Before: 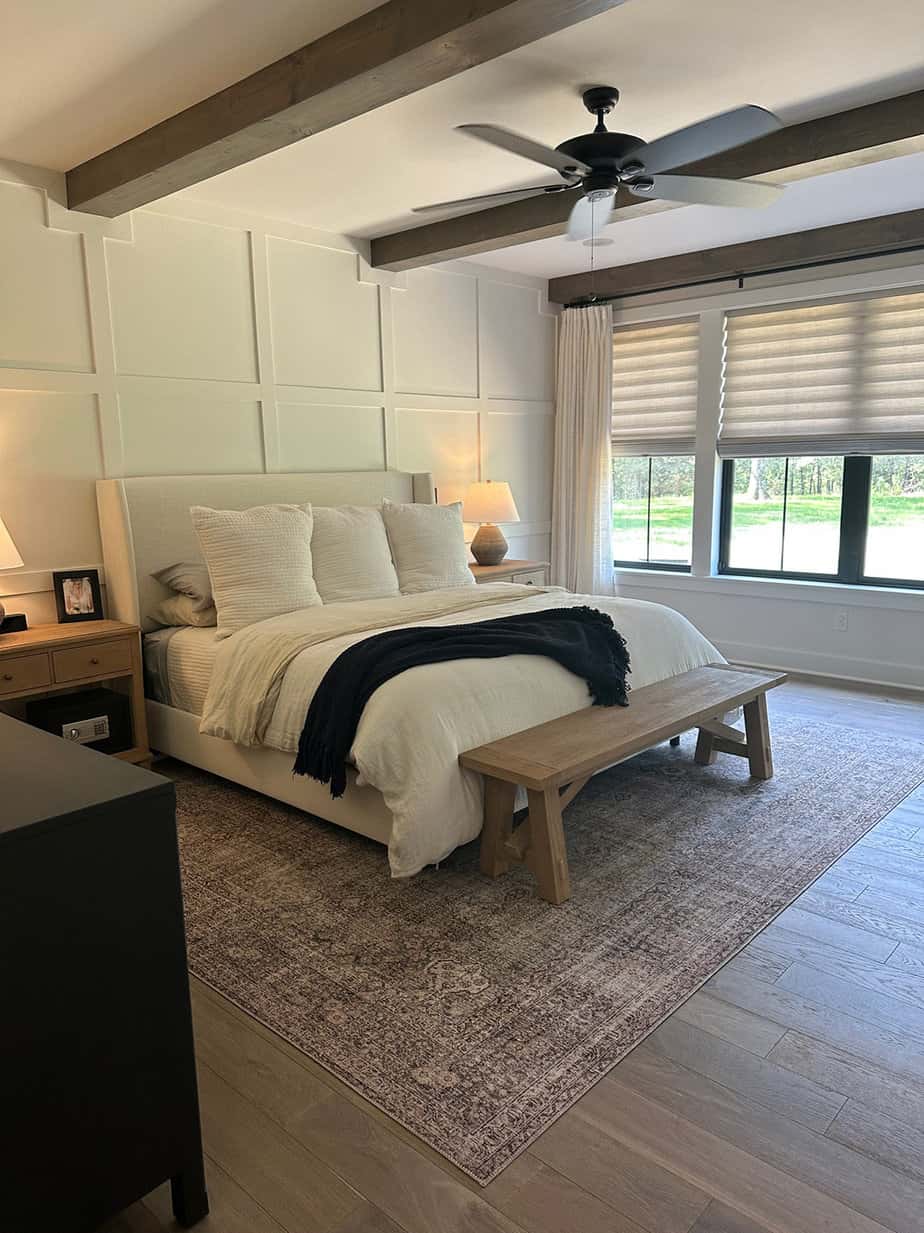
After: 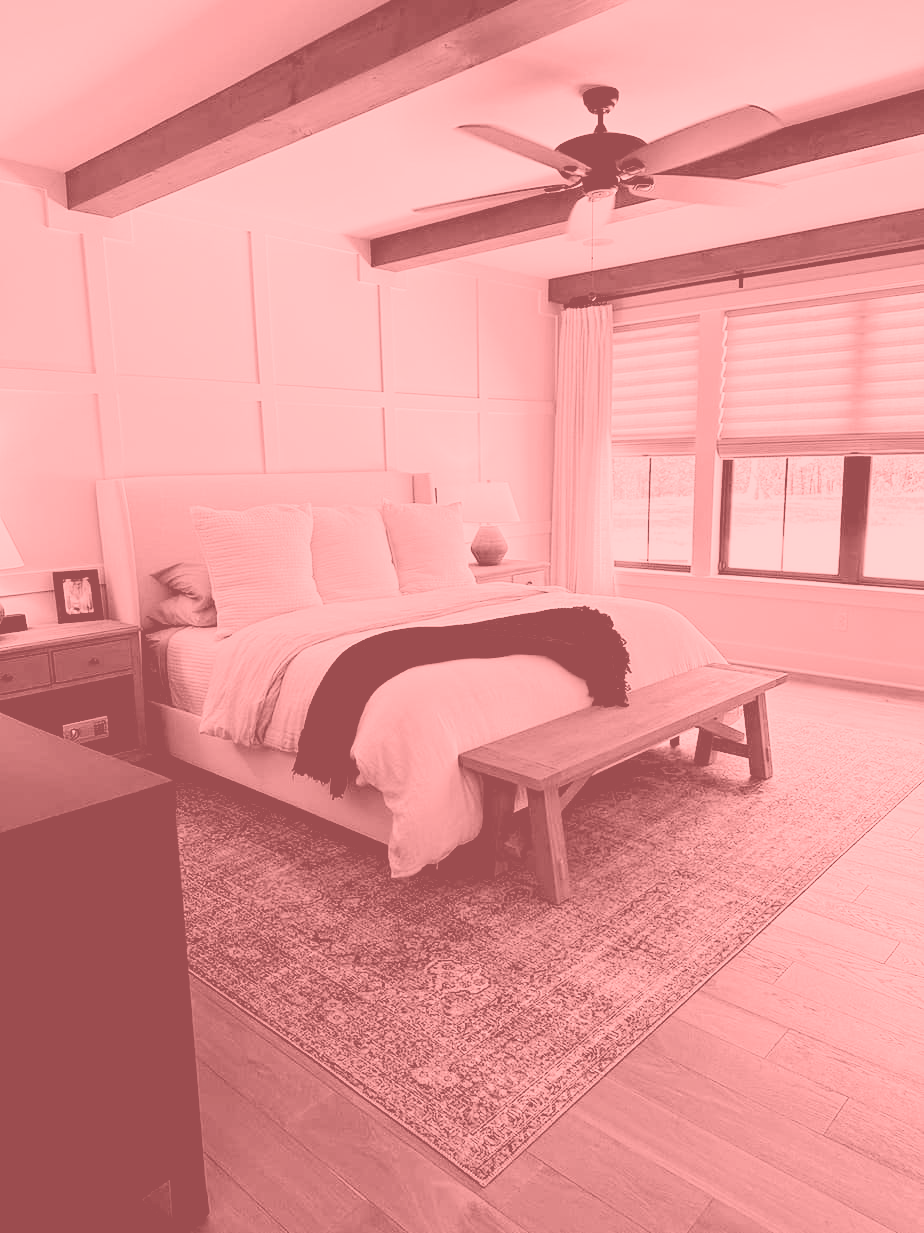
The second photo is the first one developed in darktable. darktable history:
colorize: saturation 51%, source mix 50.67%, lightness 50.67%
white balance: emerald 1
tone curve: curves: ch0 [(0, 0.023) (0.103, 0.087) (0.295, 0.297) (0.445, 0.531) (0.553, 0.665) (0.735, 0.843) (0.994, 1)]; ch1 [(0, 0) (0.427, 0.346) (0.456, 0.426) (0.484, 0.483) (0.509, 0.514) (0.535, 0.56) (0.581, 0.632) (0.646, 0.715) (1, 1)]; ch2 [(0, 0) (0.369, 0.388) (0.449, 0.431) (0.501, 0.495) (0.533, 0.518) (0.572, 0.612) (0.677, 0.752) (1, 1)], color space Lab, independent channels, preserve colors none
rgb levels: levels [[0.029, 0.461, 0.922], [0, 0.5, 1], [0, 0.5, 1]]
